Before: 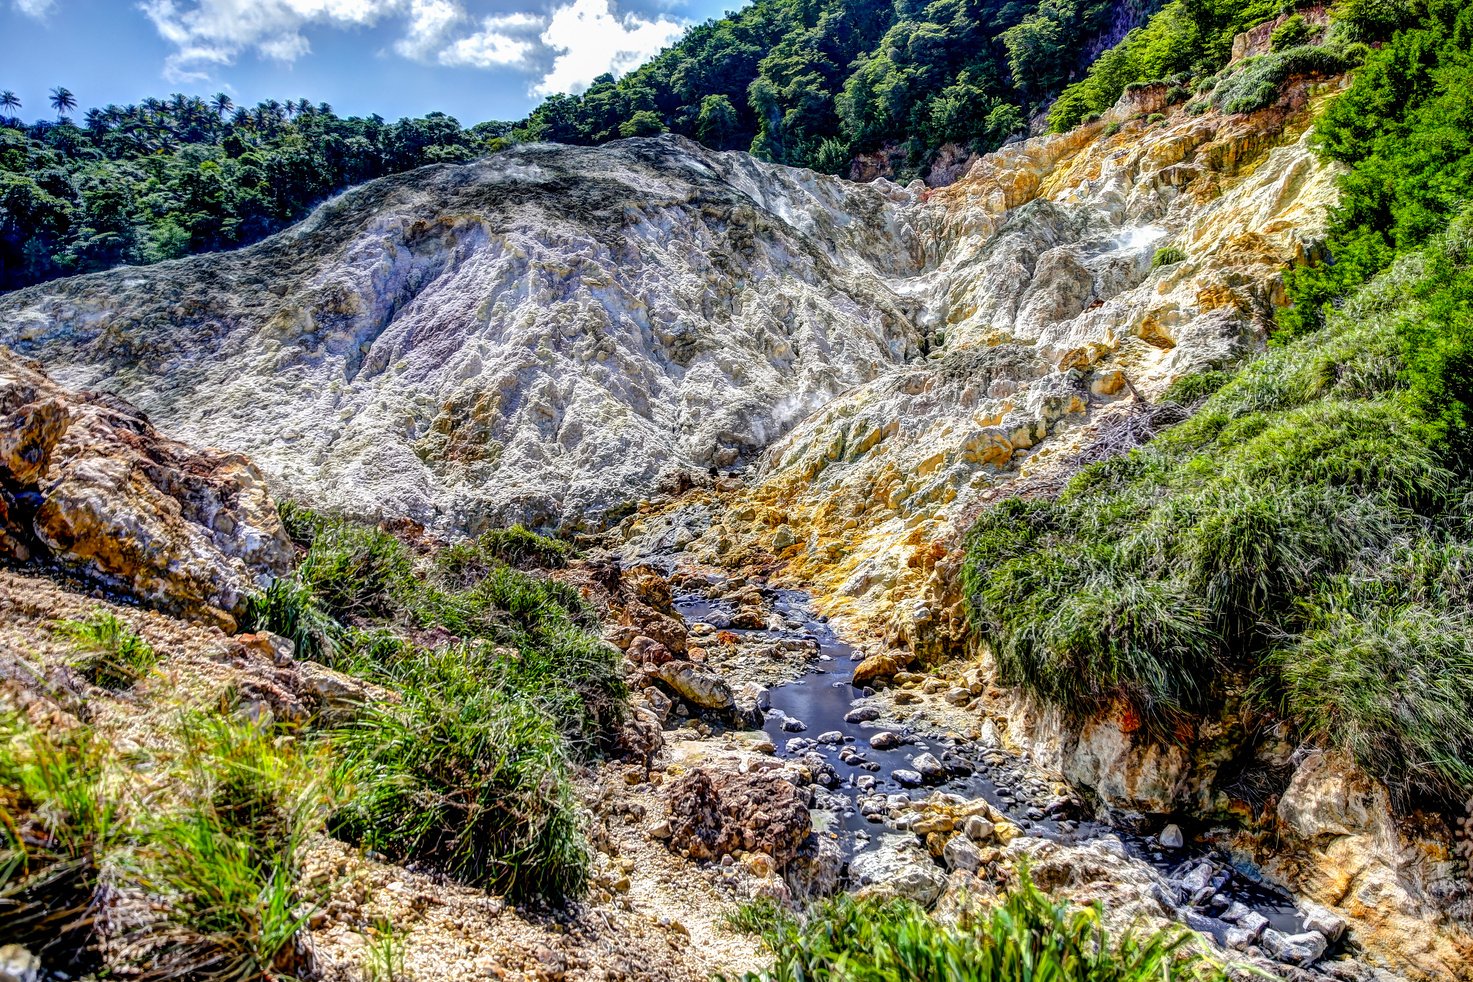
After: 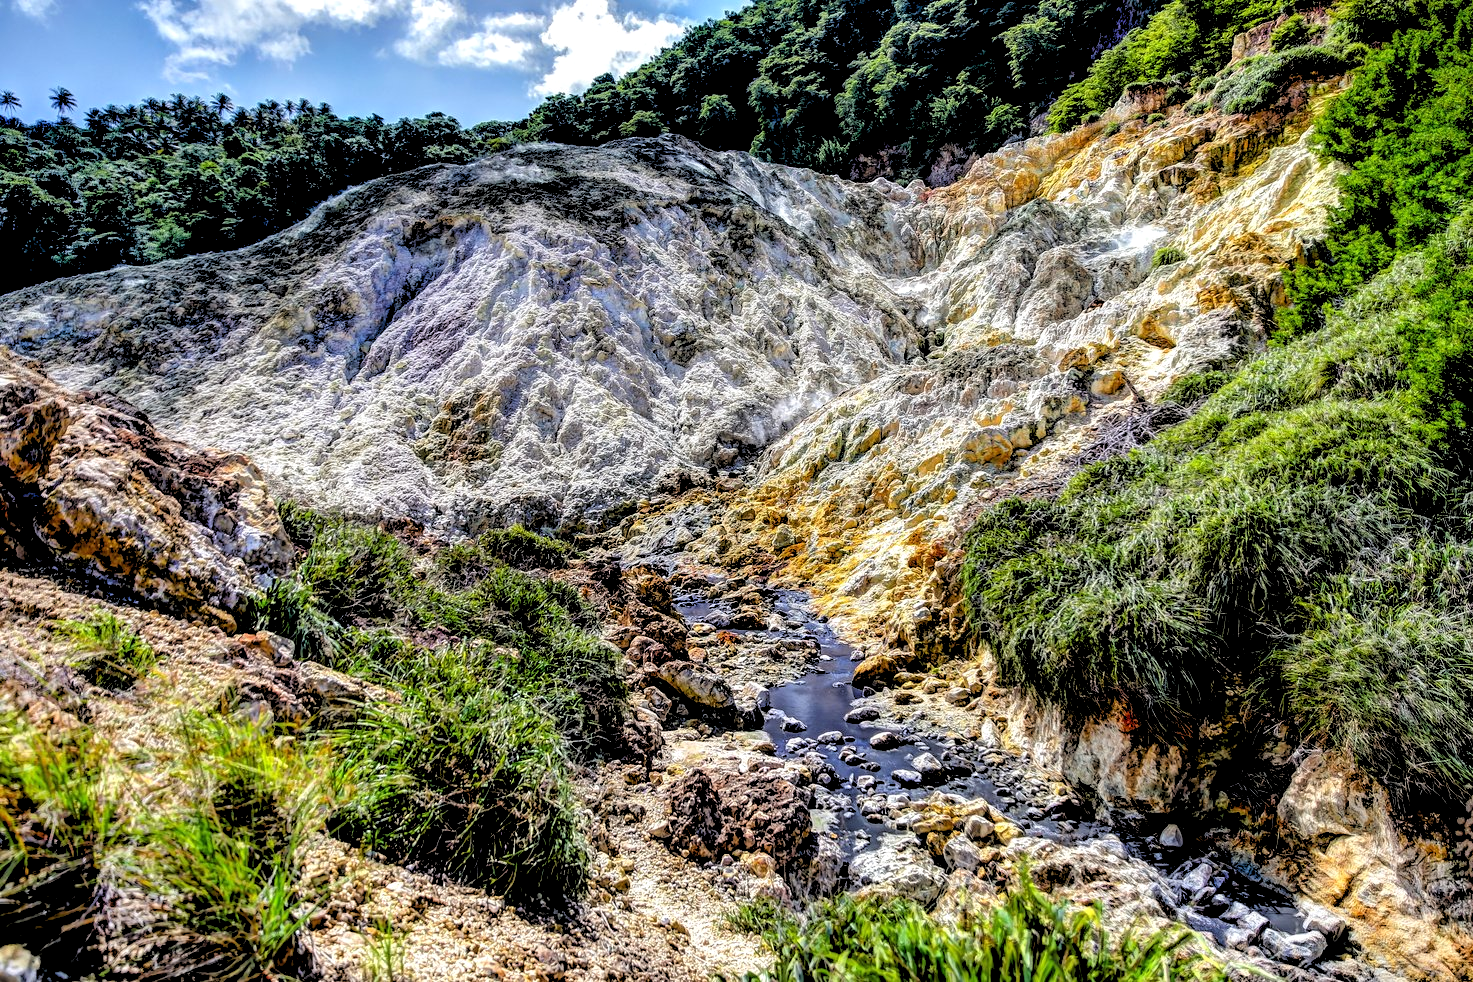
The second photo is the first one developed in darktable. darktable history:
rgb levels: levels [[0.029, 0.461, 0.922], [0, 0.5, 1], [0, 0.5, 1]]
color balance: on, module defaults
